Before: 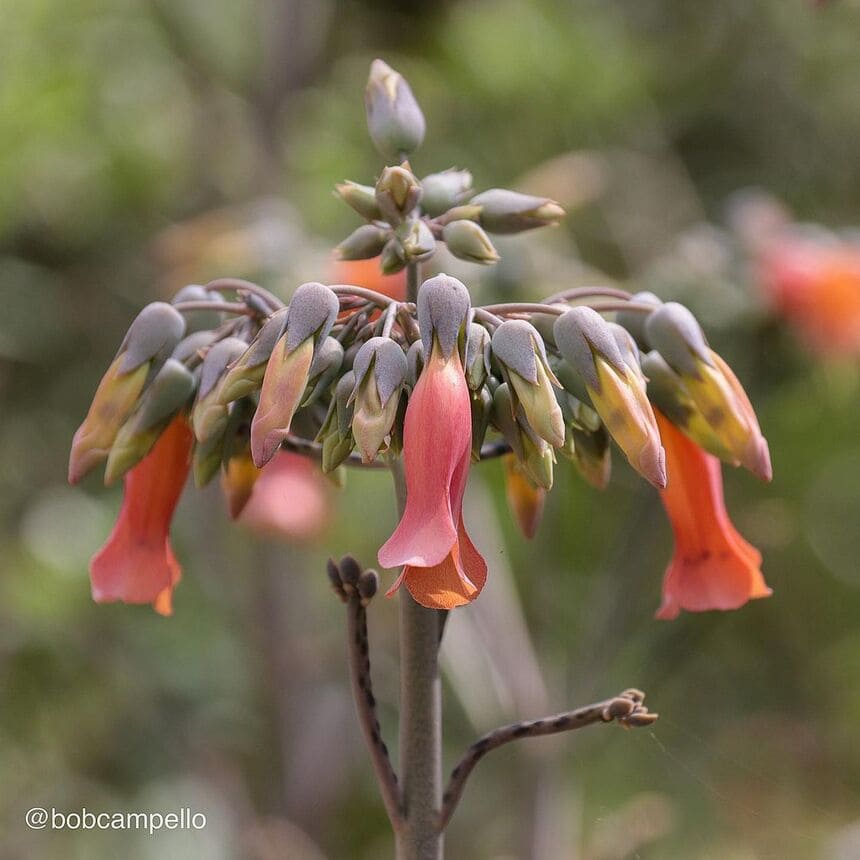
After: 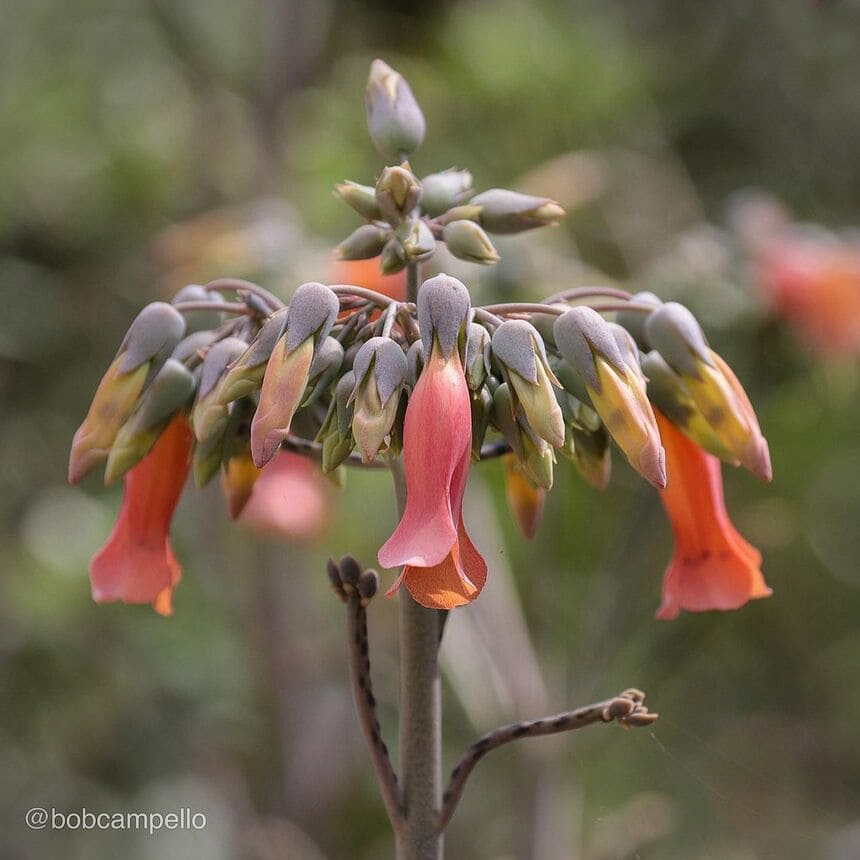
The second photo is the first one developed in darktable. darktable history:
vignetting: fall-off radius 60.95%
